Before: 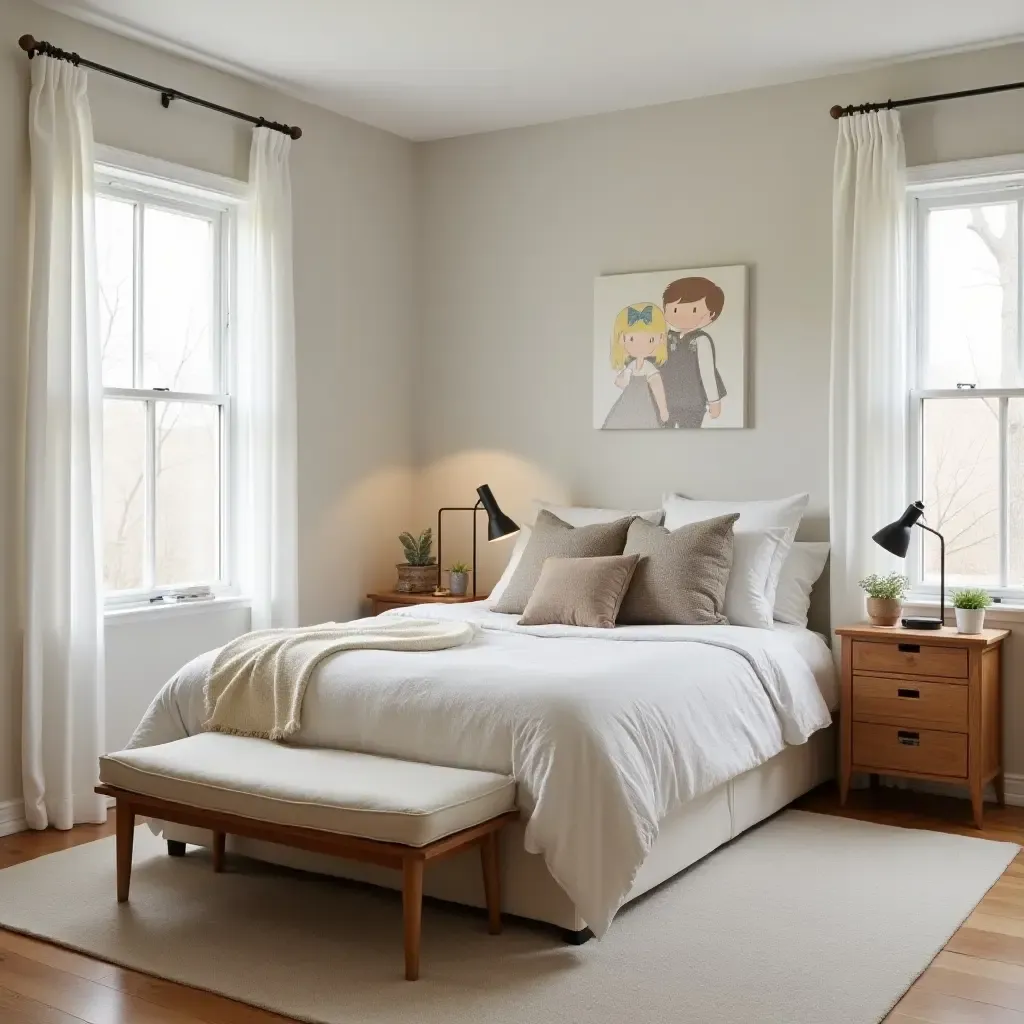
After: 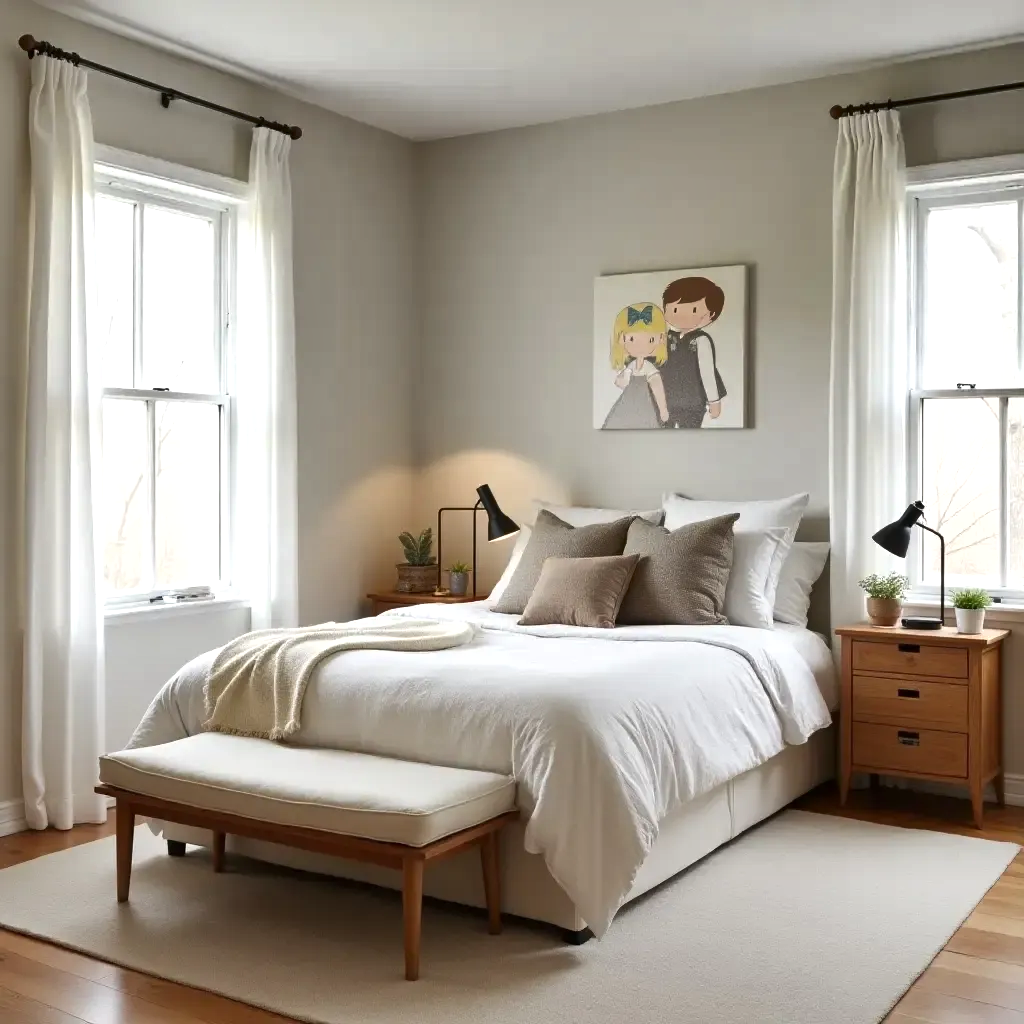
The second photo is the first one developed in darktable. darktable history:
exposure: exposure 0.202 EV, compensate highlight preservation false
shadows and highlights: radius 171.96, shadows 27.01, white point adjustment 2.99, highlights -67.94, soften with gaussian
